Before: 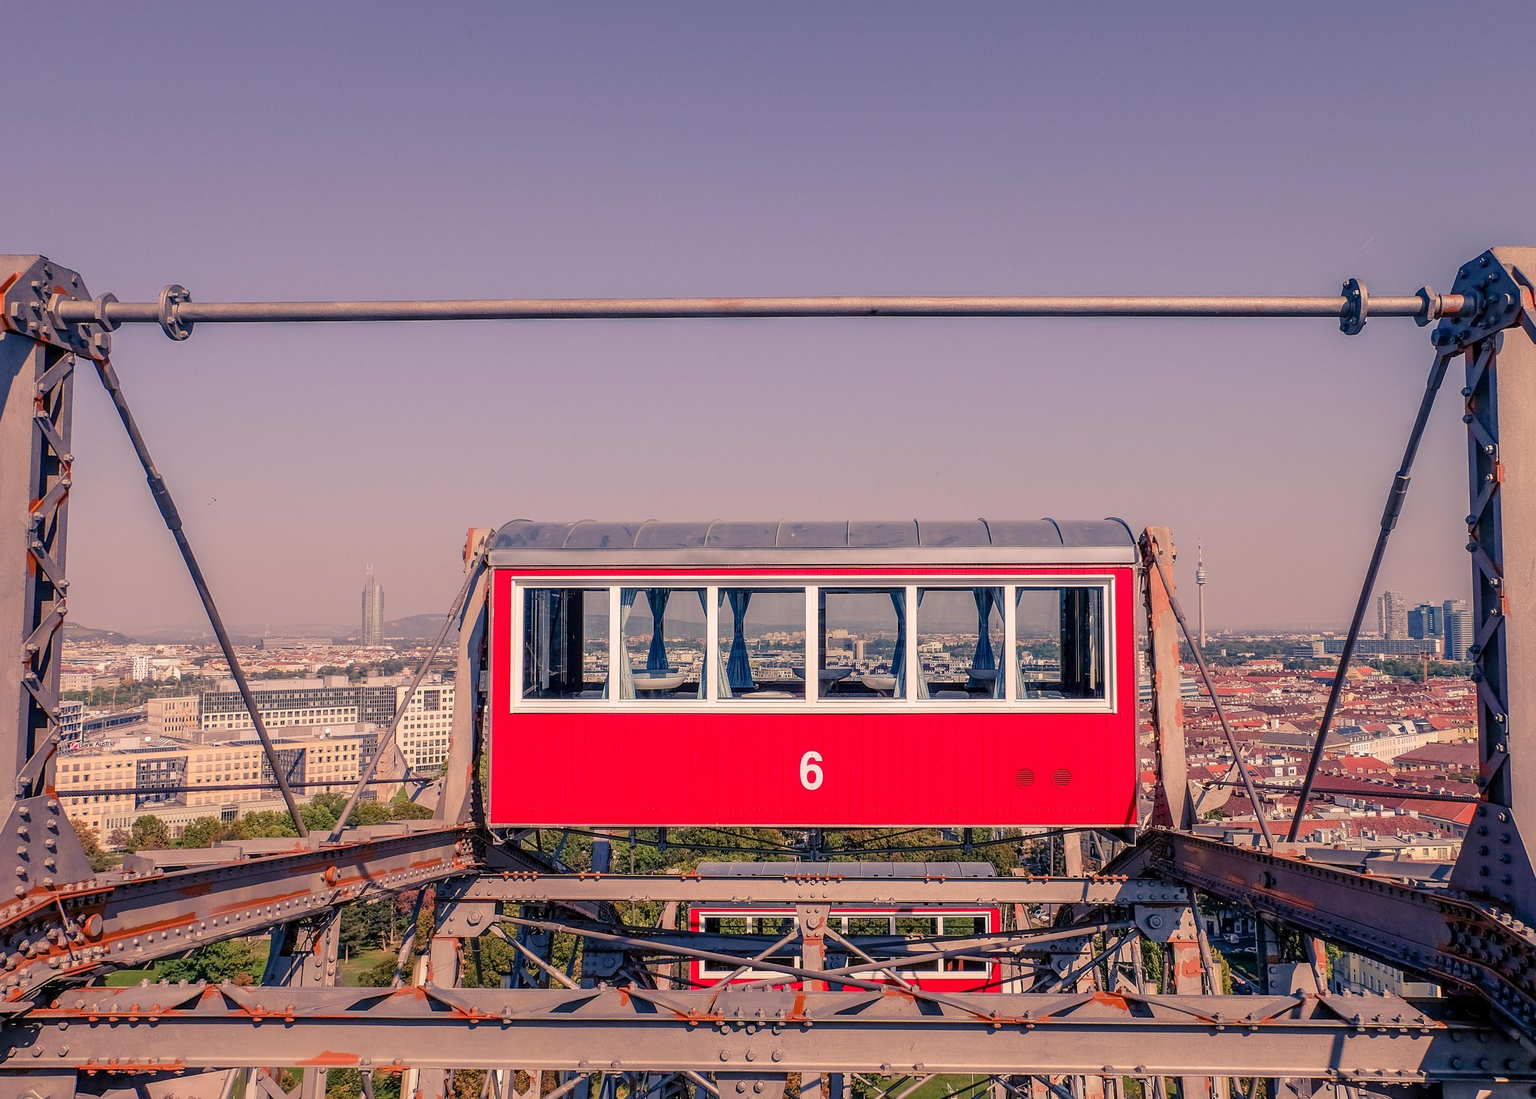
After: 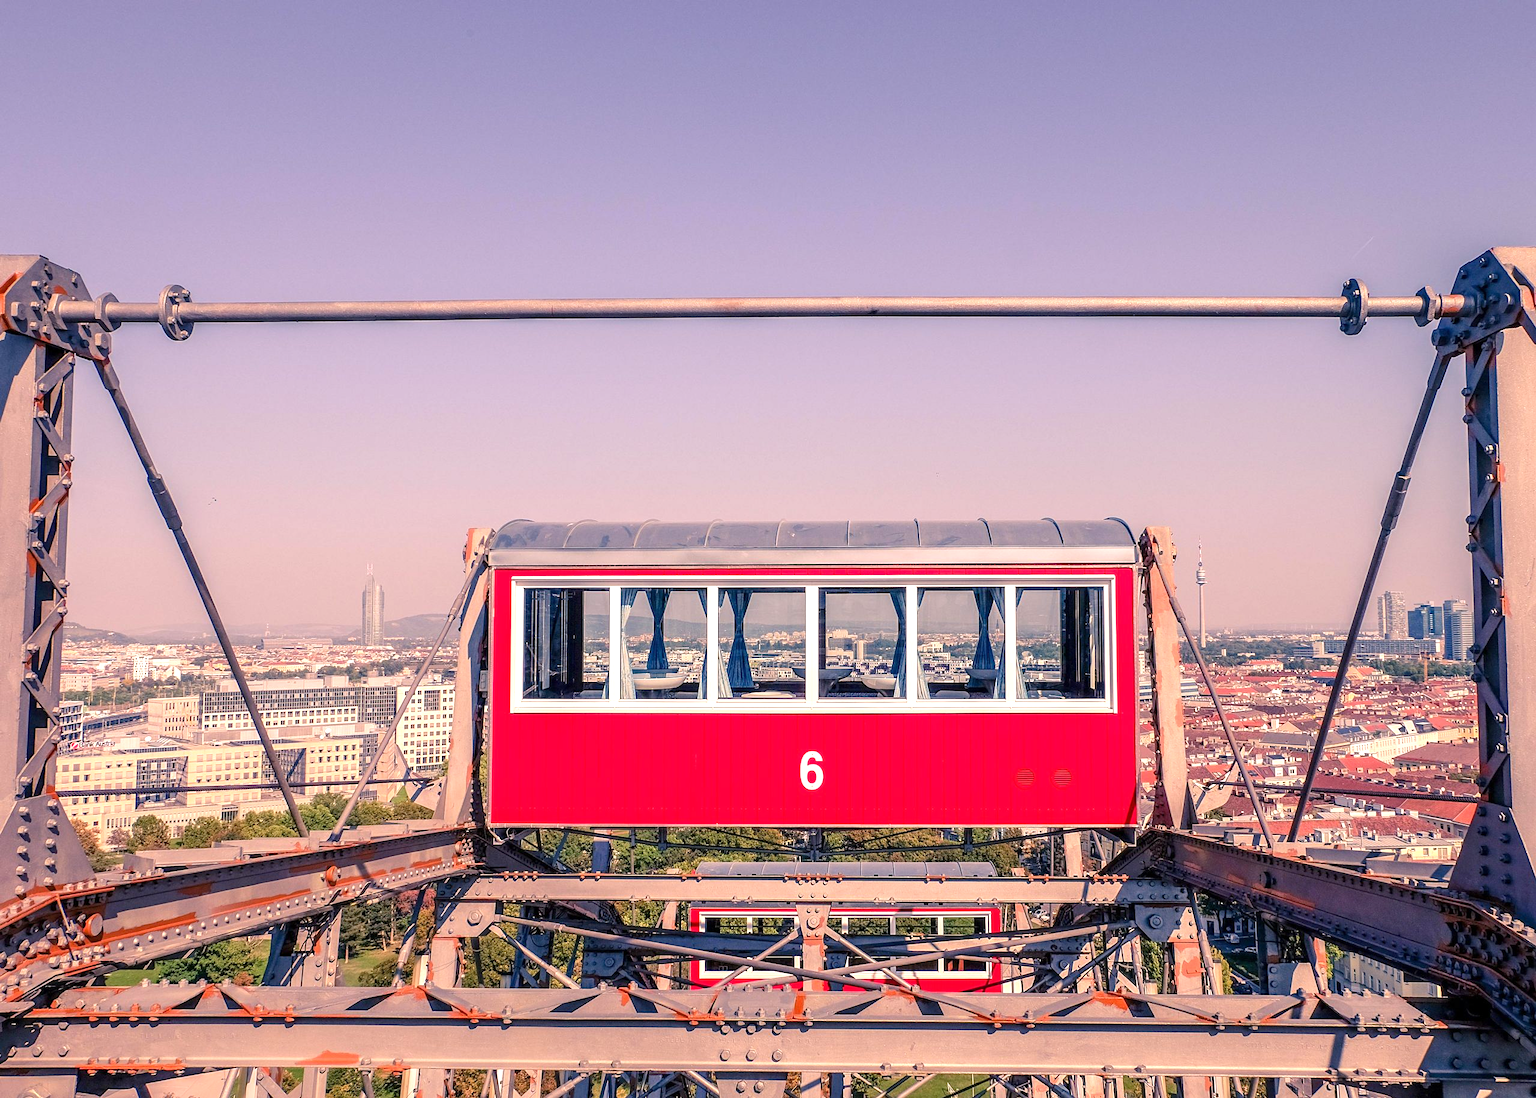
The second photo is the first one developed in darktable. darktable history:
exposure: exposure 0.693 EV, compensate exposure bias true, compensate highlight preservation false
